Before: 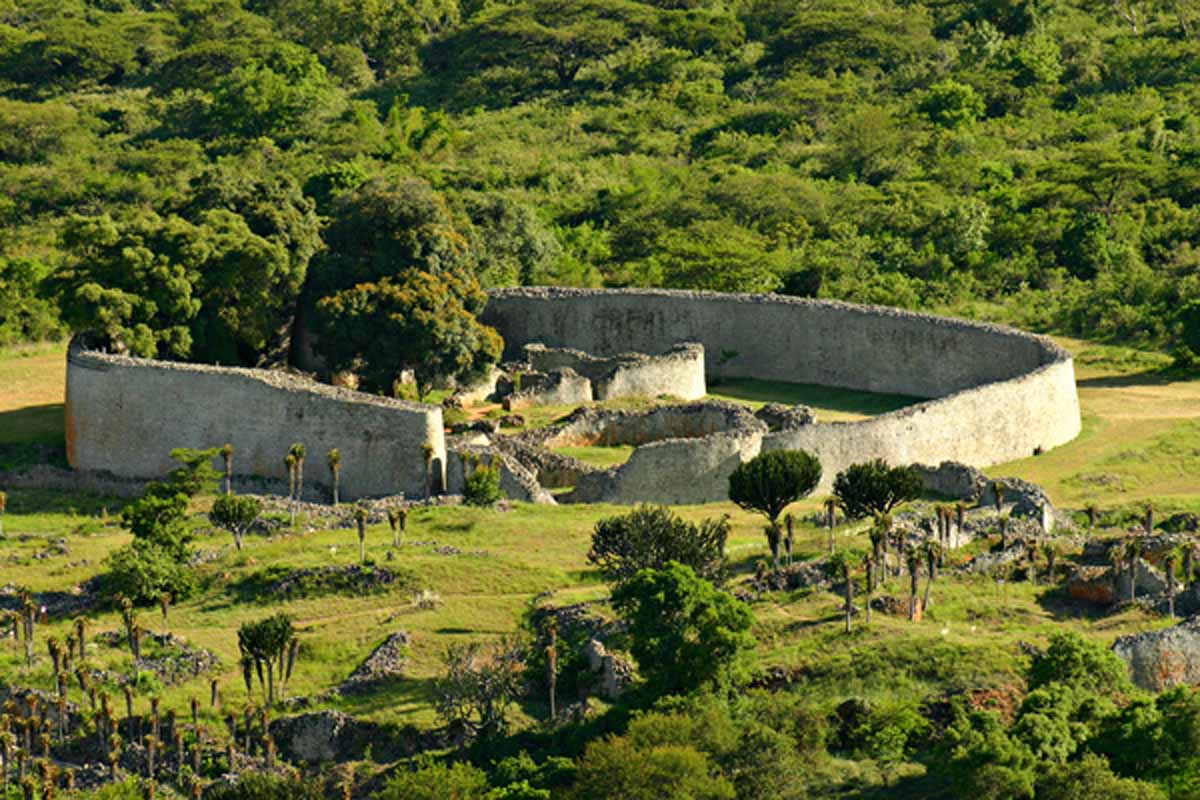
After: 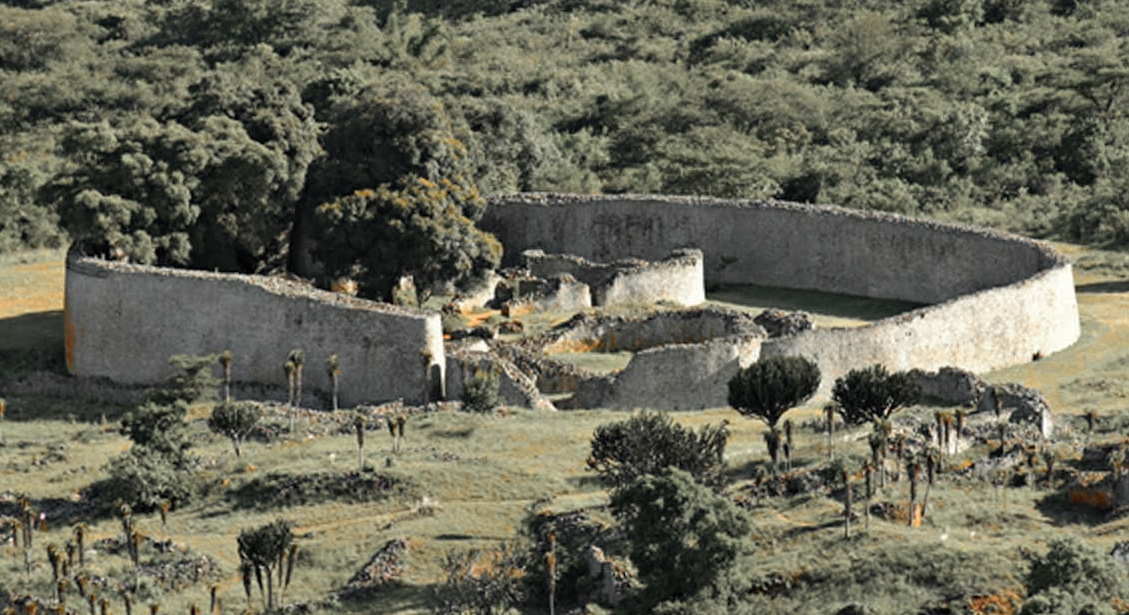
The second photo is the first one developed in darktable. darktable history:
color zones: curves: ch1 [(0, 0.638) (0.193, 0.442) (0.286, 0.15) (0.429, 0.14) (0.571, 0.142) (0.714, 0.154) (0.857, 0.175) (1, 0.638)]
crop and rotate: angle 0.073°, top 11.788%, right 5.737%, bottom 11.129%
shadows and highlights: radius 127.32, shadows 21.11, highlights -22.76, highlights color adjustment 89.03%, low approximation 0.01
